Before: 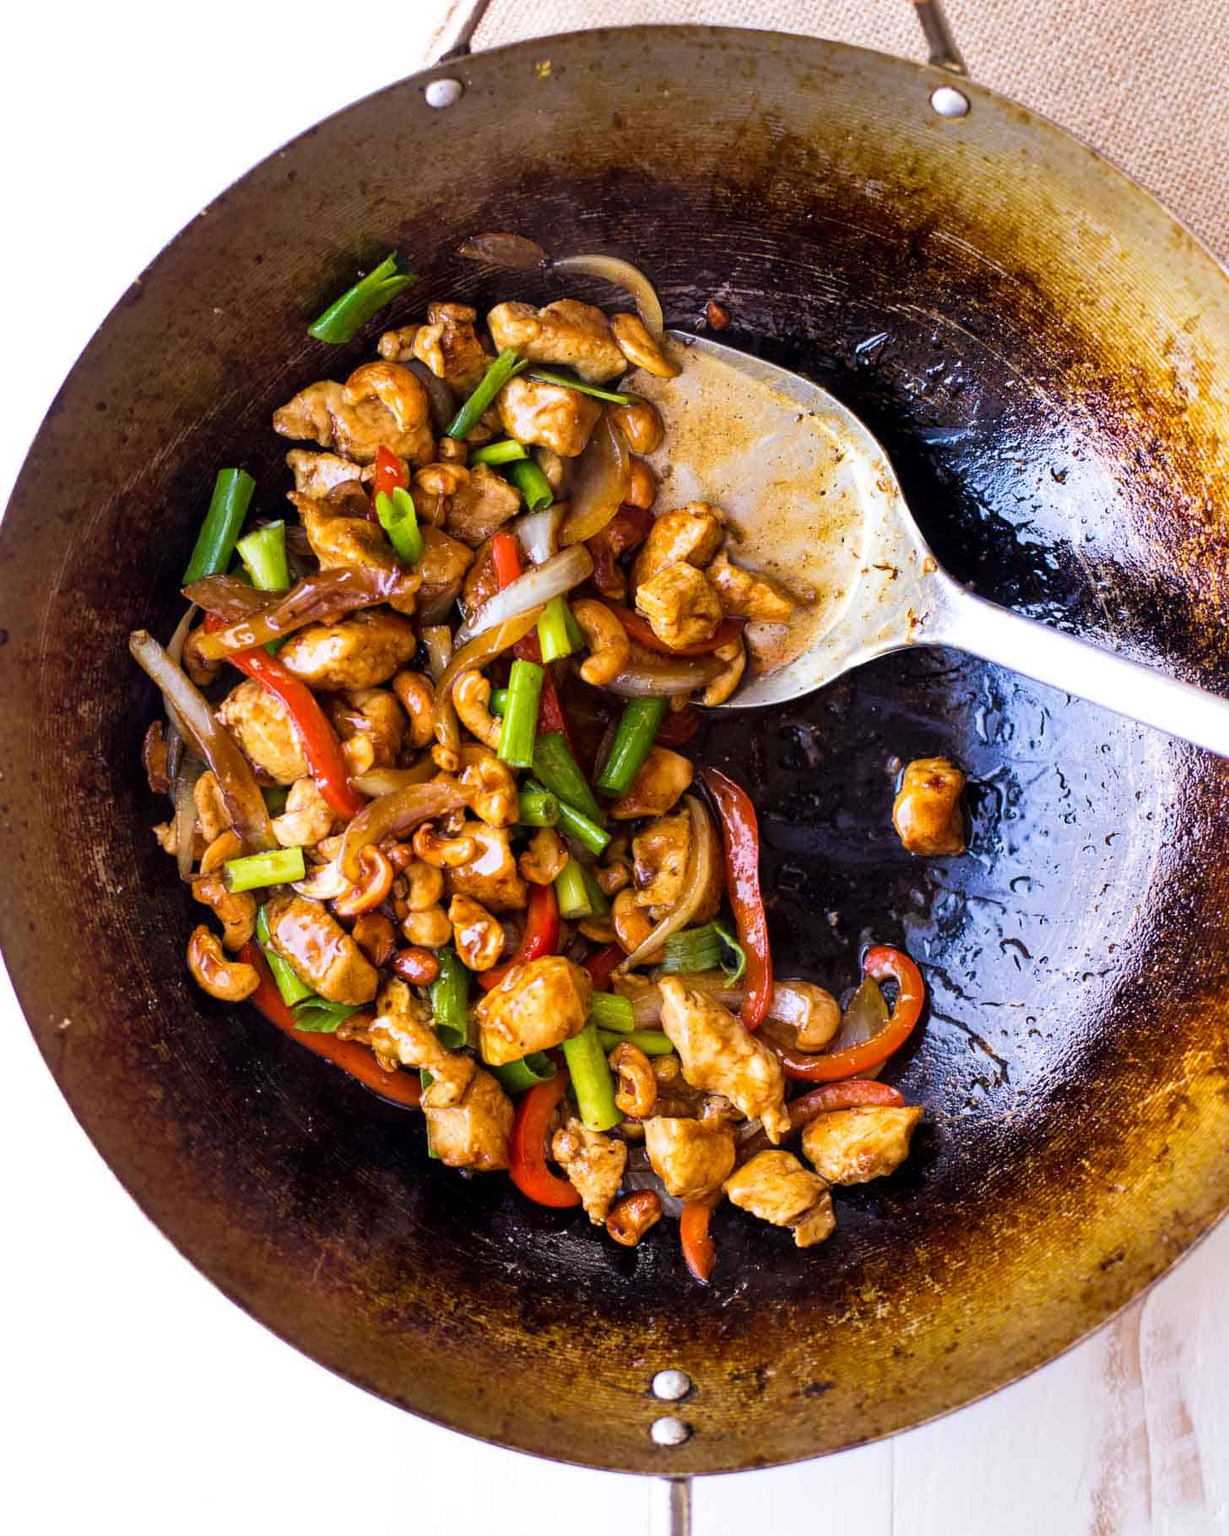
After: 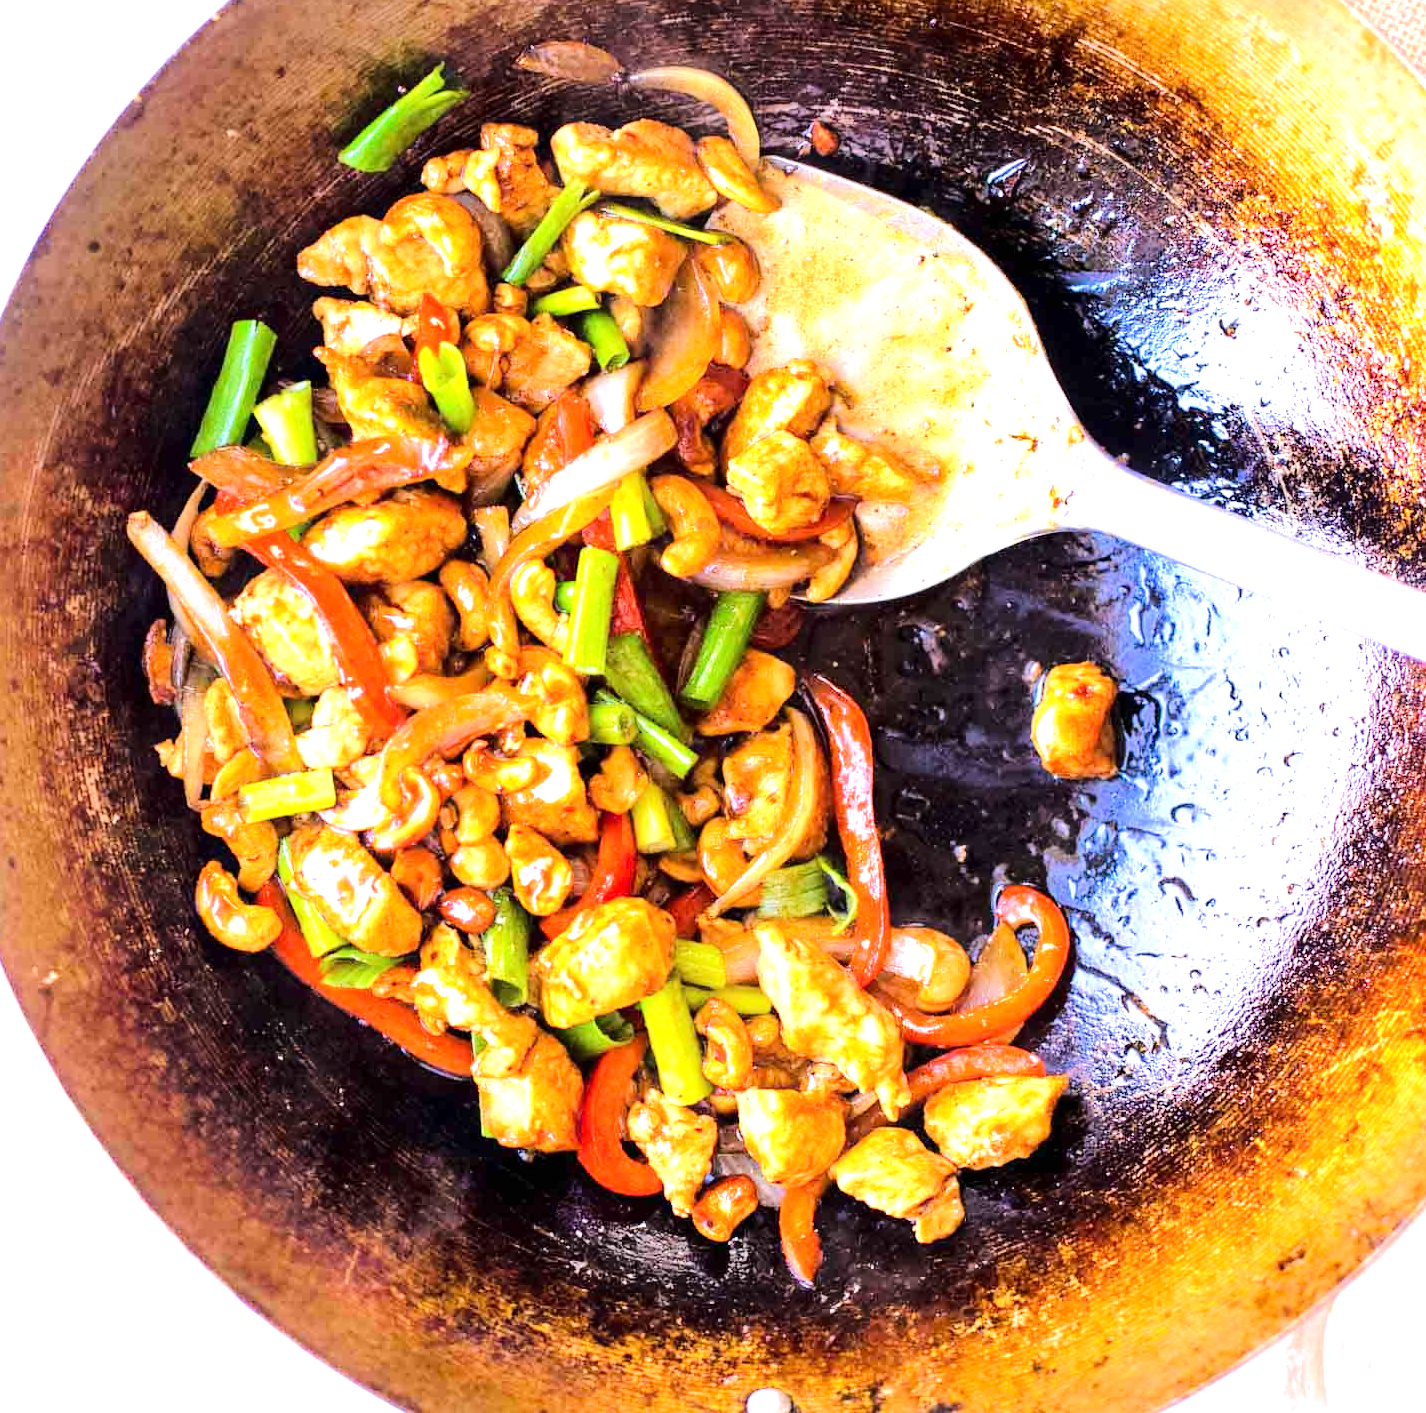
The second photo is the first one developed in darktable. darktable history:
crop and rotate: left 1.801%, top 12.919%, right 0.198%, bottom 9.414%
tone equalizer: -7 EV 0.159 EV, -6 EV 0.618 EV, -5 EV 1.15 EV, -4 EV 1.35 EV, -3 EV 1.17 EV, -2 EV 0.6 EV, -1 EV 0.15 EV, edges refinement/feathering 500, mask exposure compensation -1.57 EV, preserve details no
exposure: exposure 1 EV, compensate highlight preservation false
